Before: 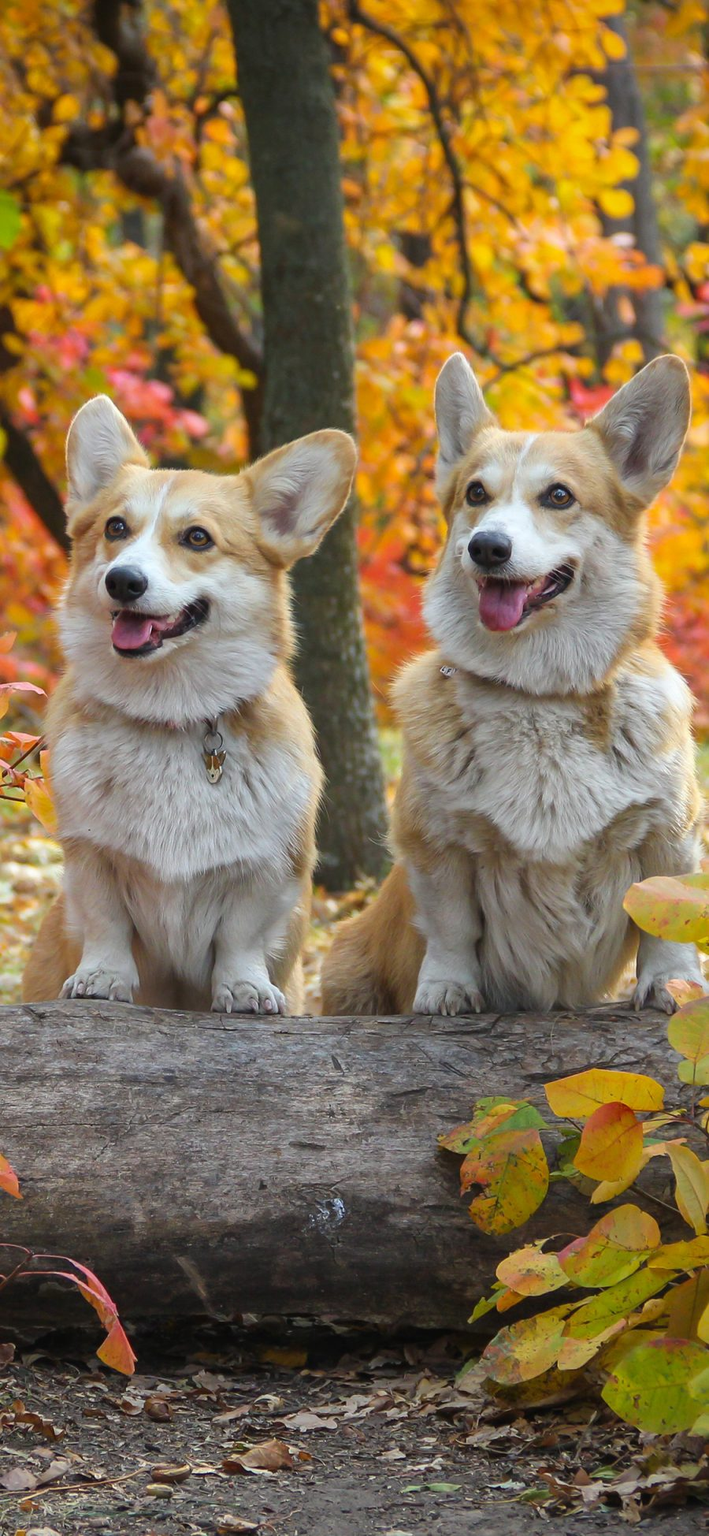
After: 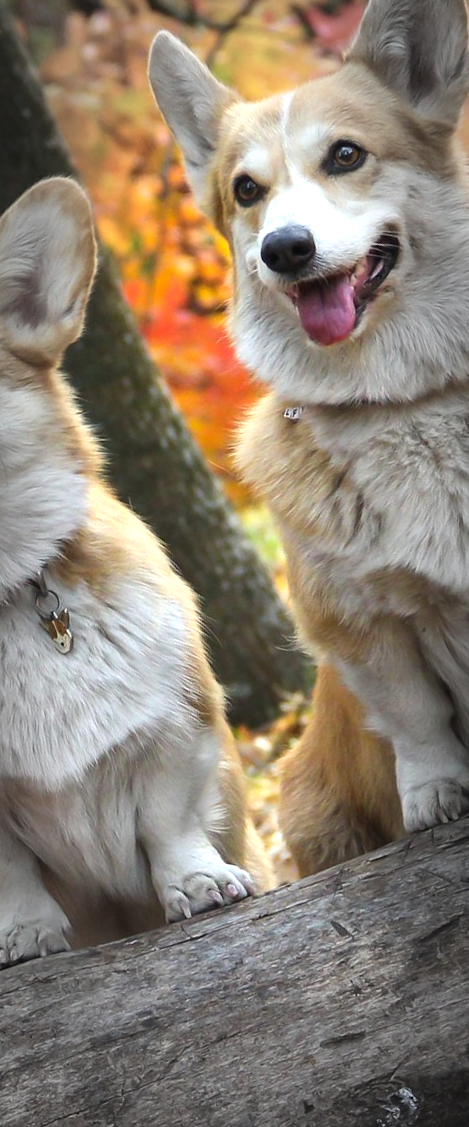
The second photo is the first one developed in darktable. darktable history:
crop and rotate: angle 20.99°, left 6.933%, right 3.909%, bottom 1.151%
vignetting: fall-off start 66.58%, fall-off radius 39.68%, automatic ratio true, width/height ratio 0.672
tone equalizer: -8 EV -0.718 EV, -7 EV -0.69 EV, -6 EV -0.625 EV, -5 EV -0.37 EV, -3 EV 0.388 EV, -2 EV 0.6 EV, -1 EV 0.687 EV, +0 EV 0.766 EV, edges refinement/feathering 500, mask exposure compensation -1.57 EV, preserve details guided filter
